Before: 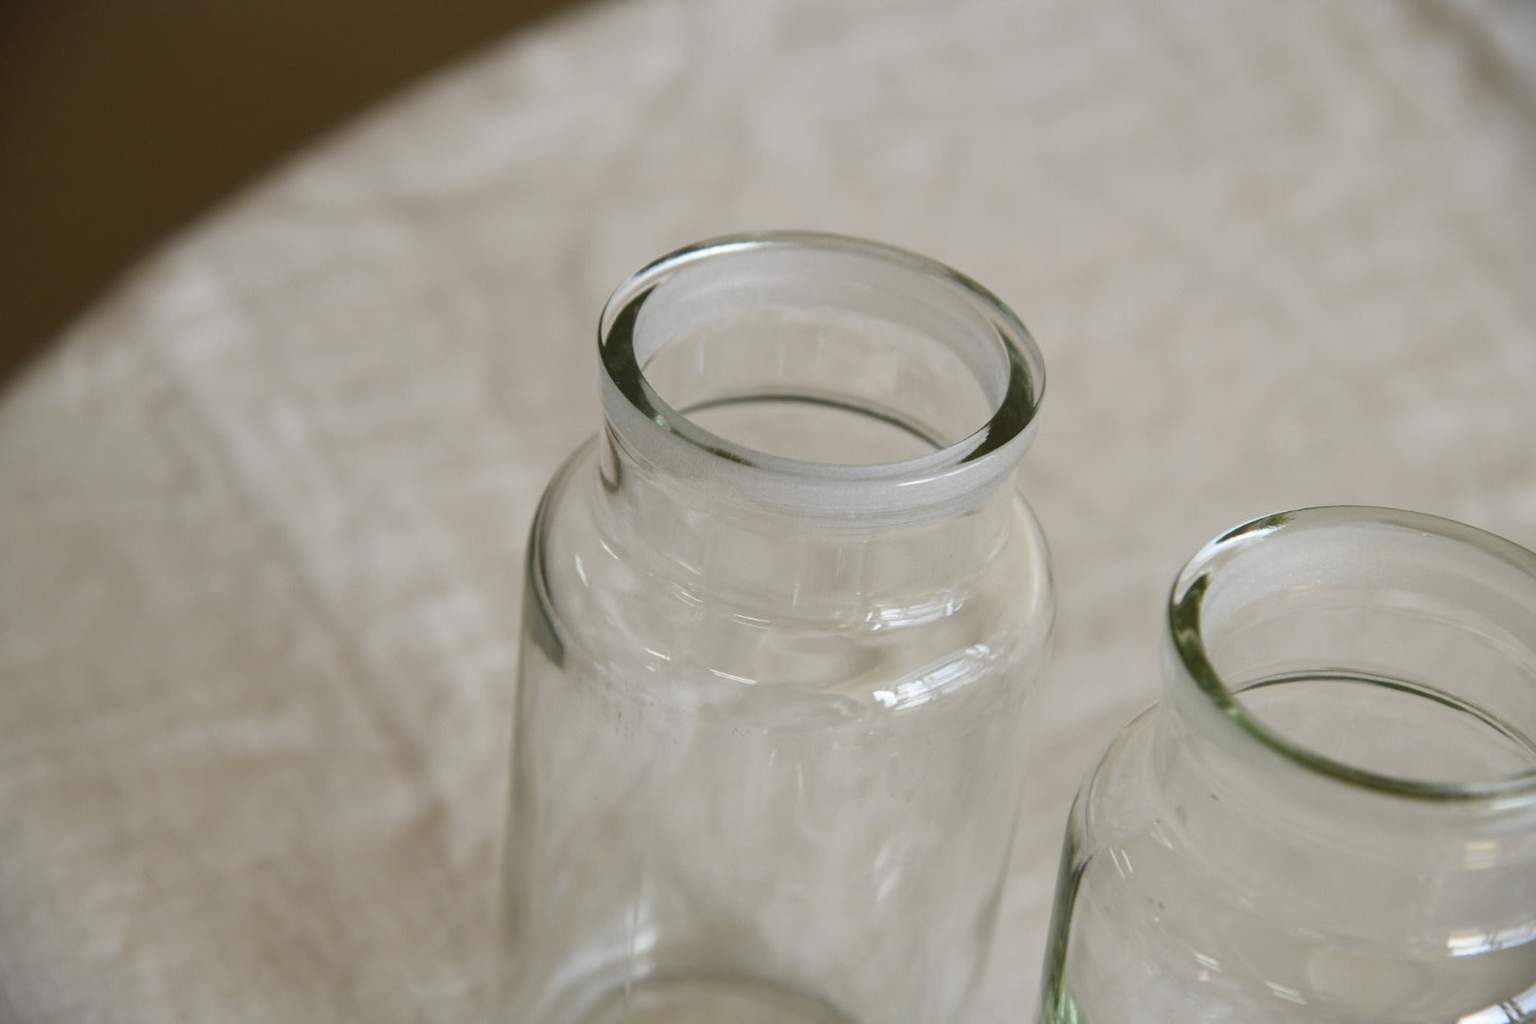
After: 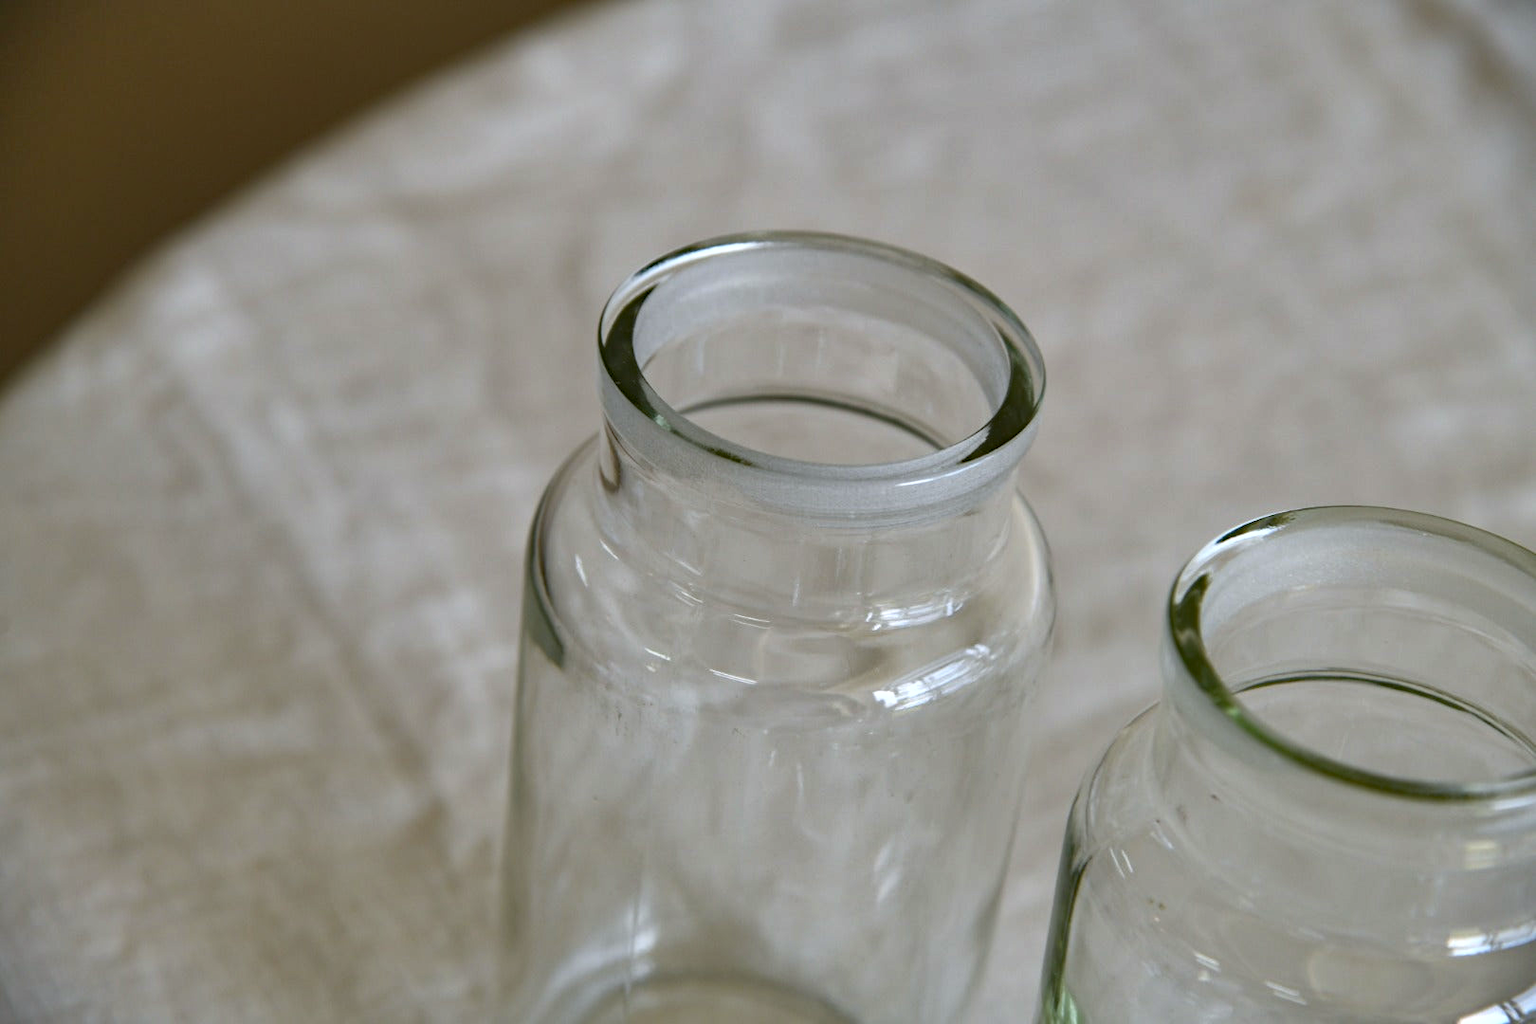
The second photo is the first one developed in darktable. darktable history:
white balance: red 0.974, blue 1.044
haze removal: strength 0.29, distance 0.25, compatibility mode true, adaptive false
shadows and highlights: low approximation 0.01, soften with gaussian
